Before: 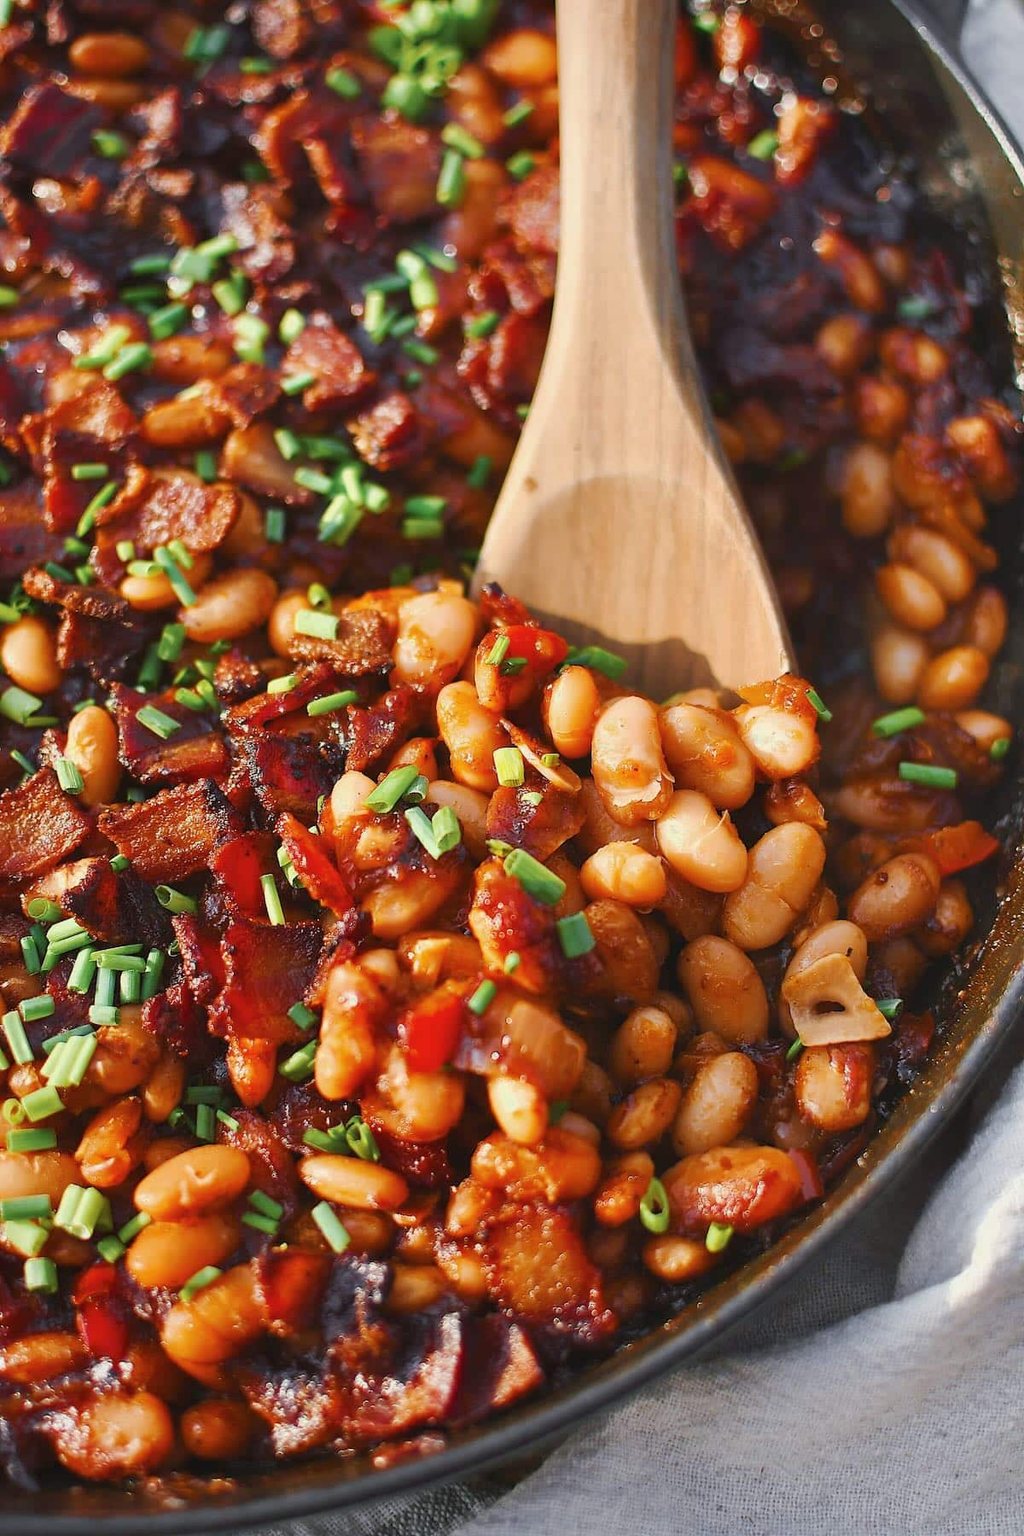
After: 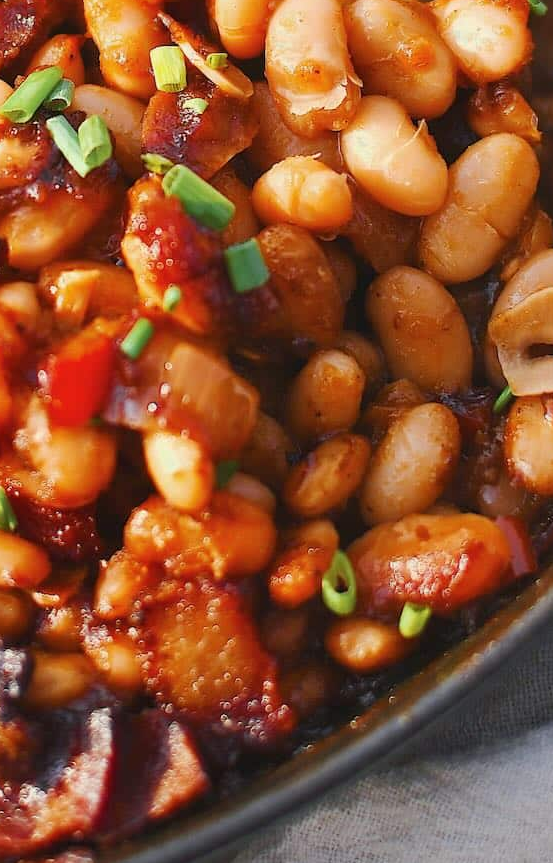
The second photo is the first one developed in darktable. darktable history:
crop: left 35.707%, top 46.124%, right 18.179%, bottom 5.921%
